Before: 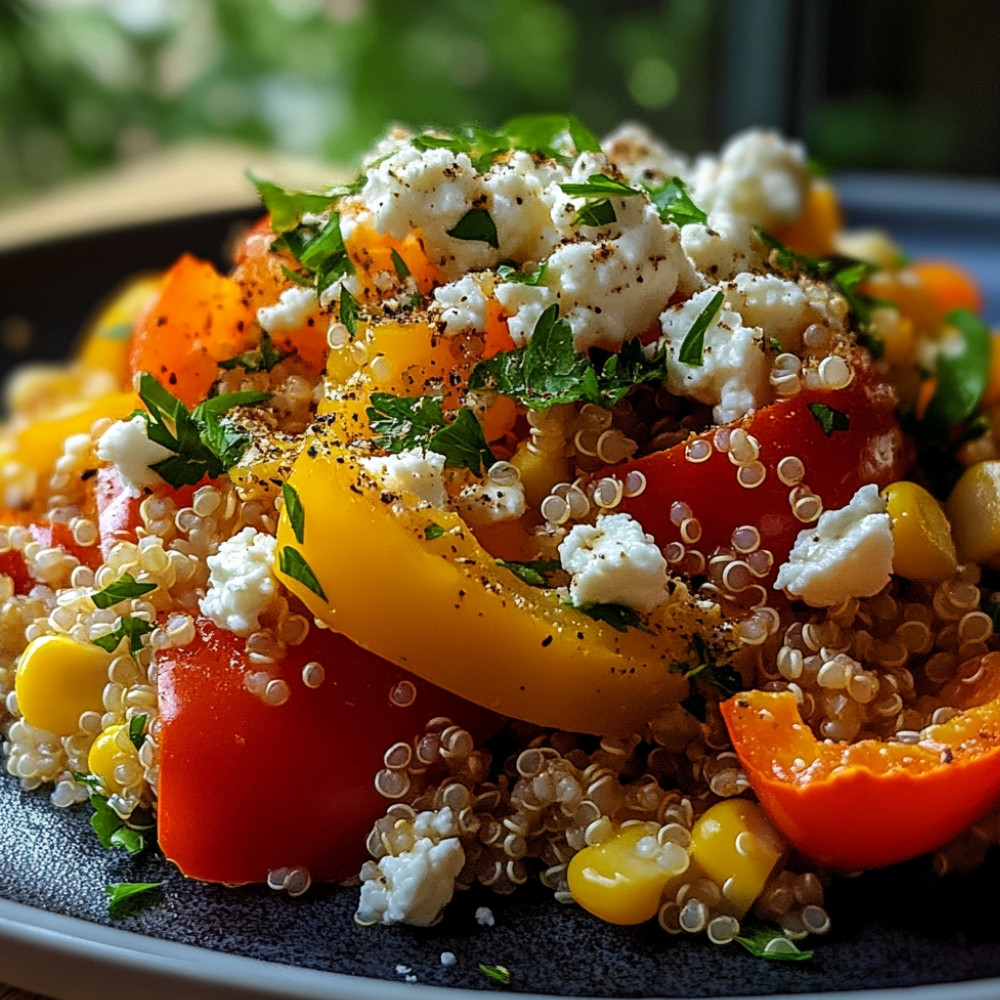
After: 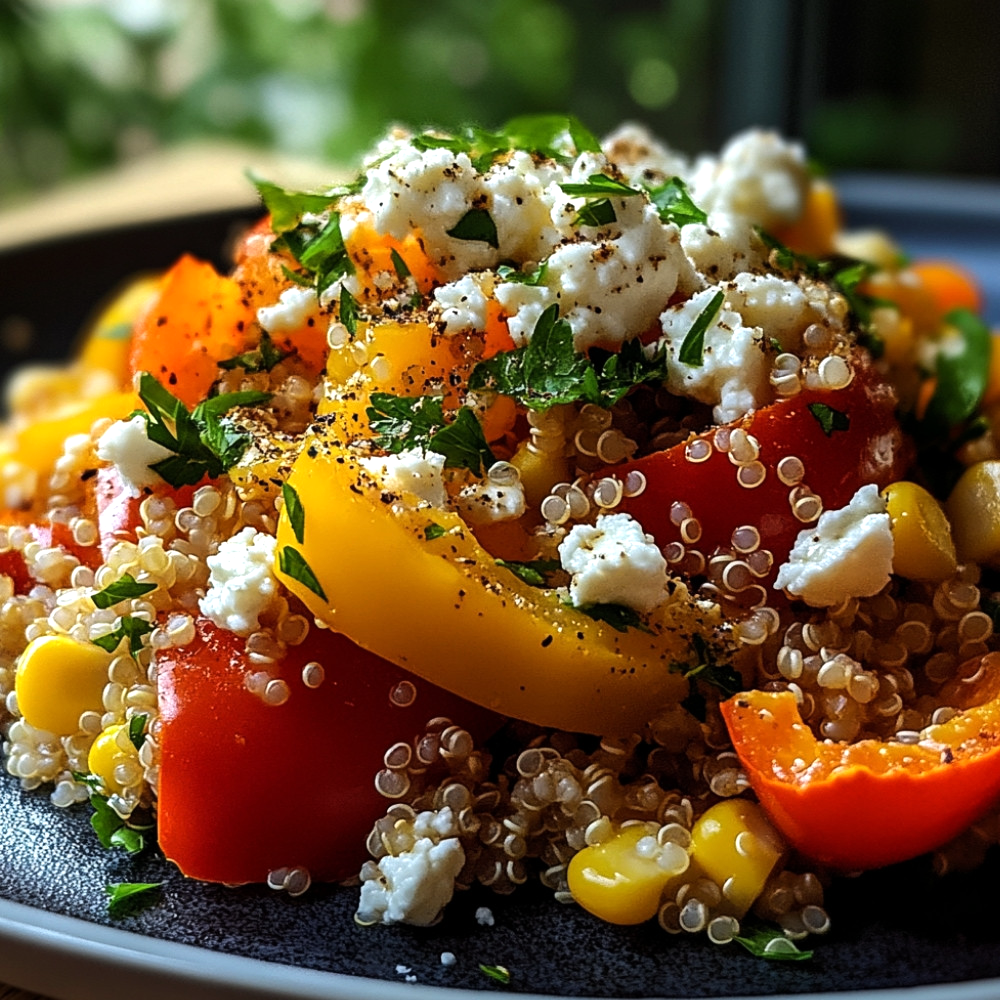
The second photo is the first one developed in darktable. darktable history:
exposure: exposure -0.013 EV, compensate highlight preservation false
tone equalizer: -8 EV -0.434 EV, -7 EV -0.367 EV, -6 EV -0.353 EV, -5 EV -0.253 EV, -3 EV 0.217 EV, -2 EV 0.343 EV, -1 EV 0.38 EV, +0 EV 0.401 EV, edges refinement/feathering 500, mask exposure compensation -1.57 EV, preserve details no
